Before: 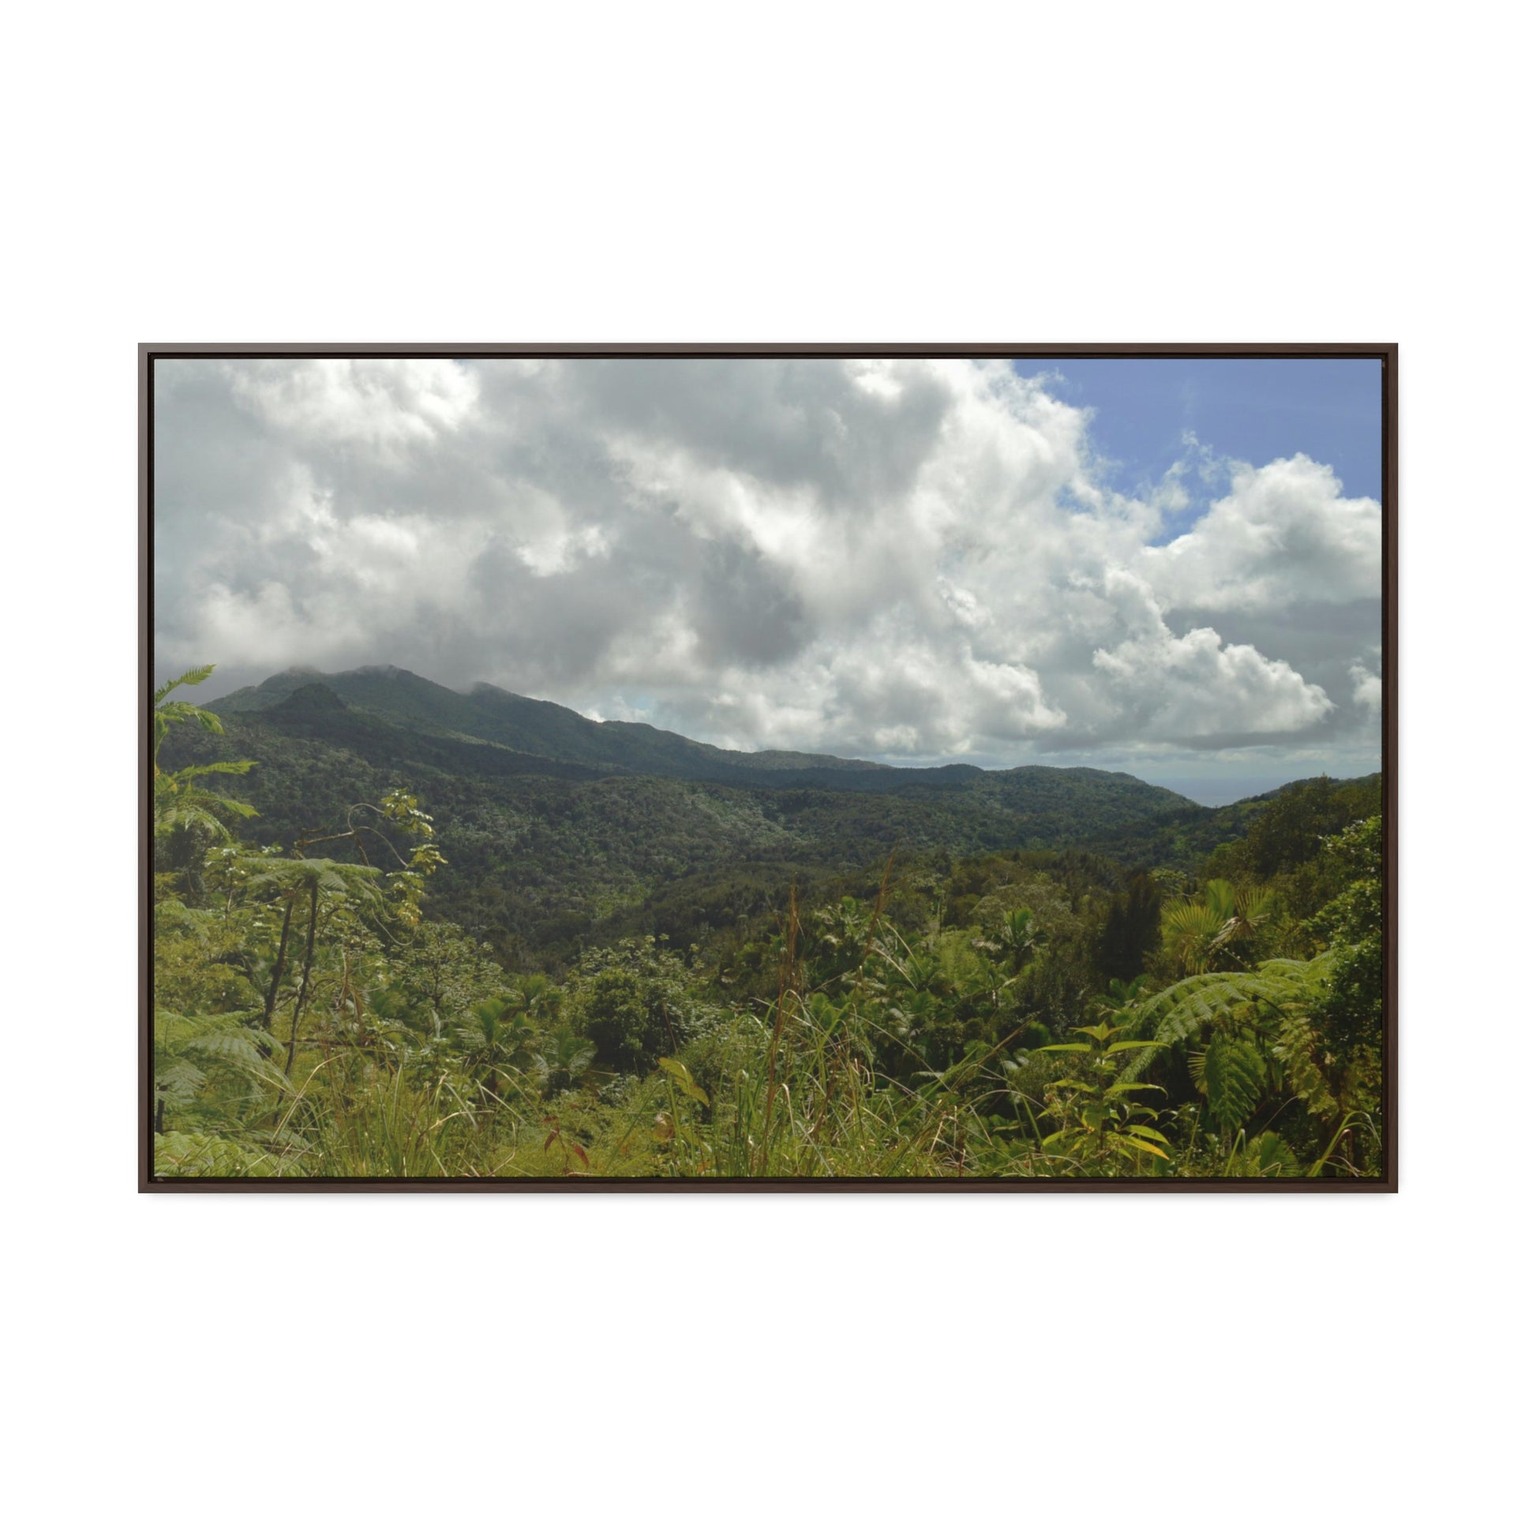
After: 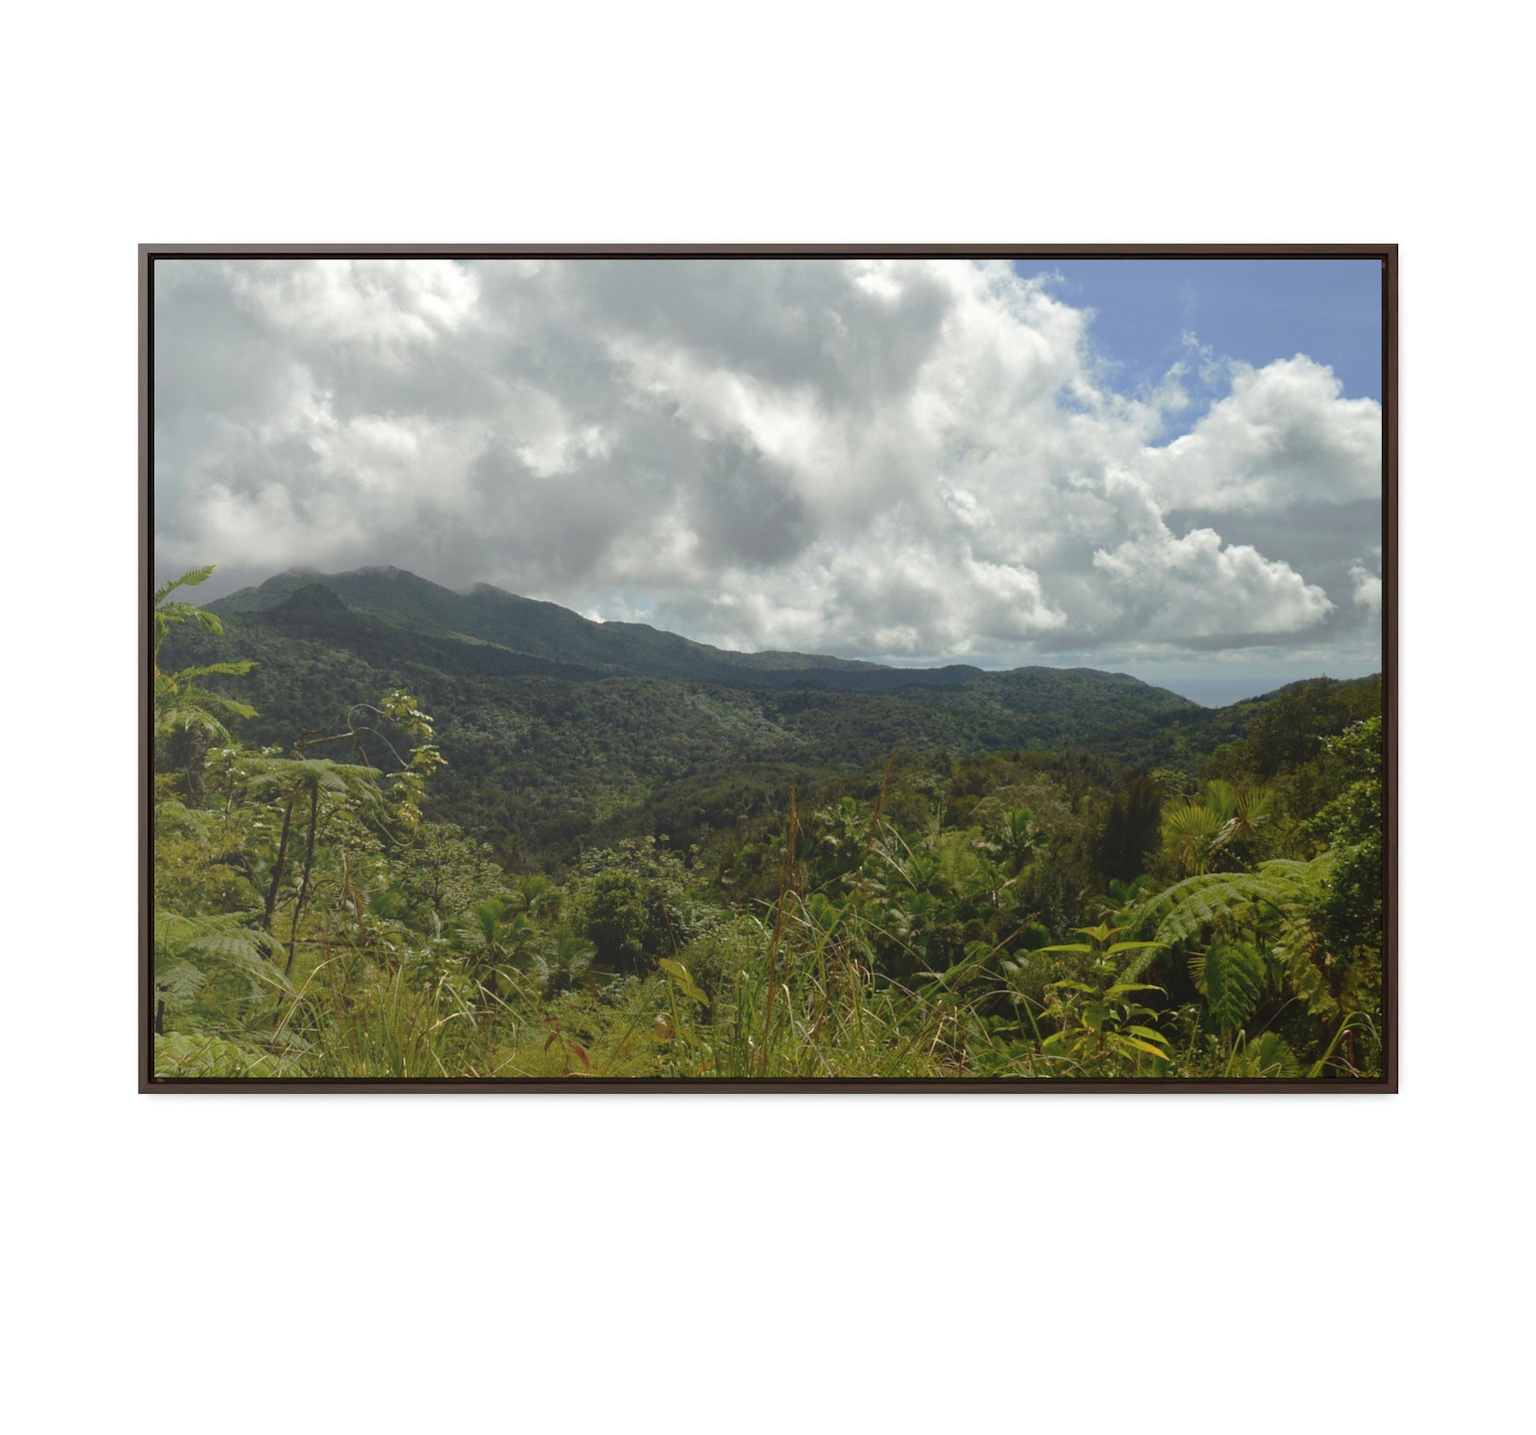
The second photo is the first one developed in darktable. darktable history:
crop and rotate: top 6.492%
